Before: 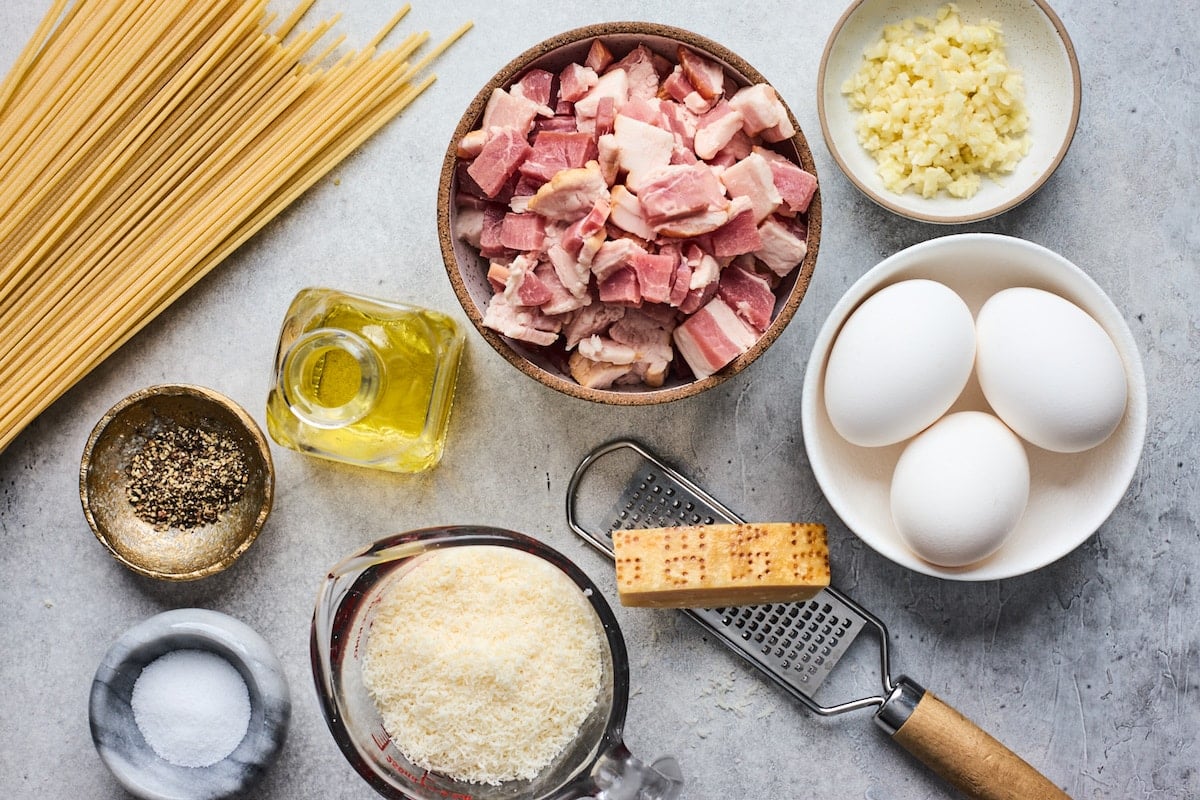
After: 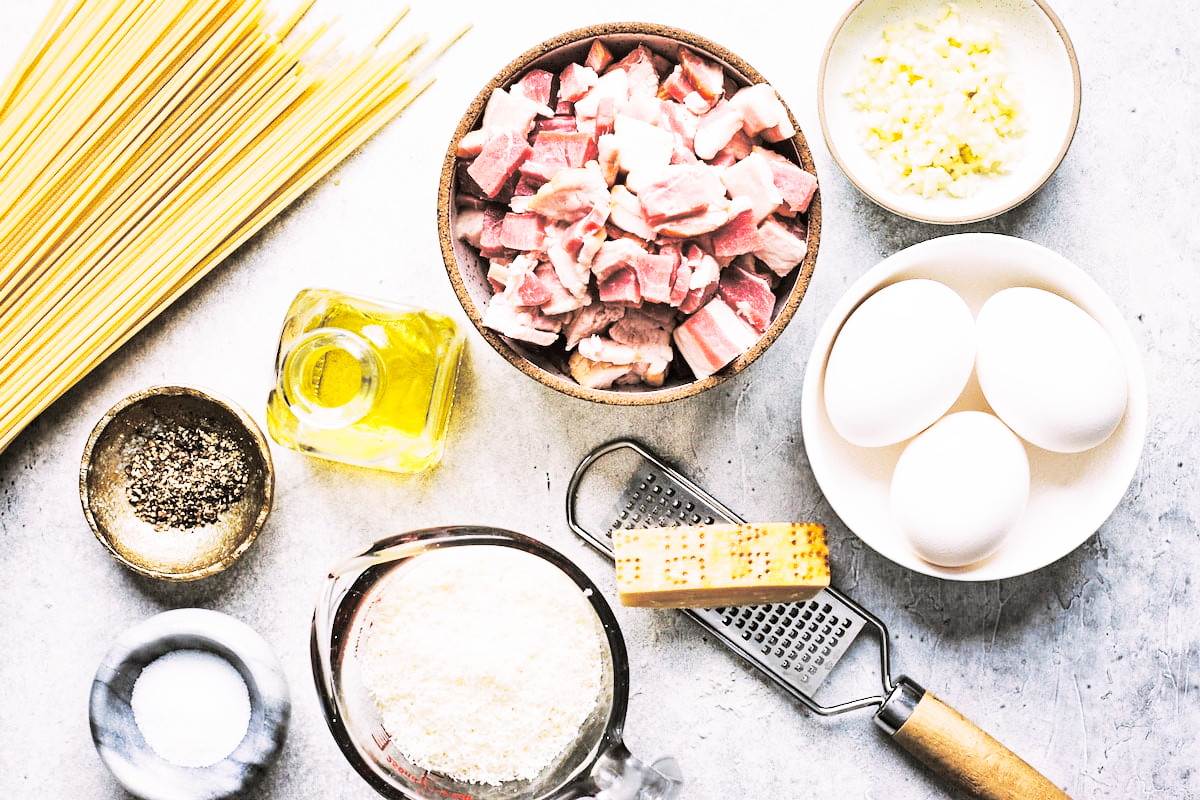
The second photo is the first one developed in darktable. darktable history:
split-toning: shadows › hue 46.8°, shadows › saturation 0.17, highlights › hue 316.8°, highlights › saturation 0.27, balance -51.82
base curve: curves: ch0 [(0, 0) (0.007, 0.004) (0.027, 0.03) (0.046, 0.07) (0.207, 0.54) (0.442, 0.872) (0.673, 0.972) (1, 1)], preserve colors none
